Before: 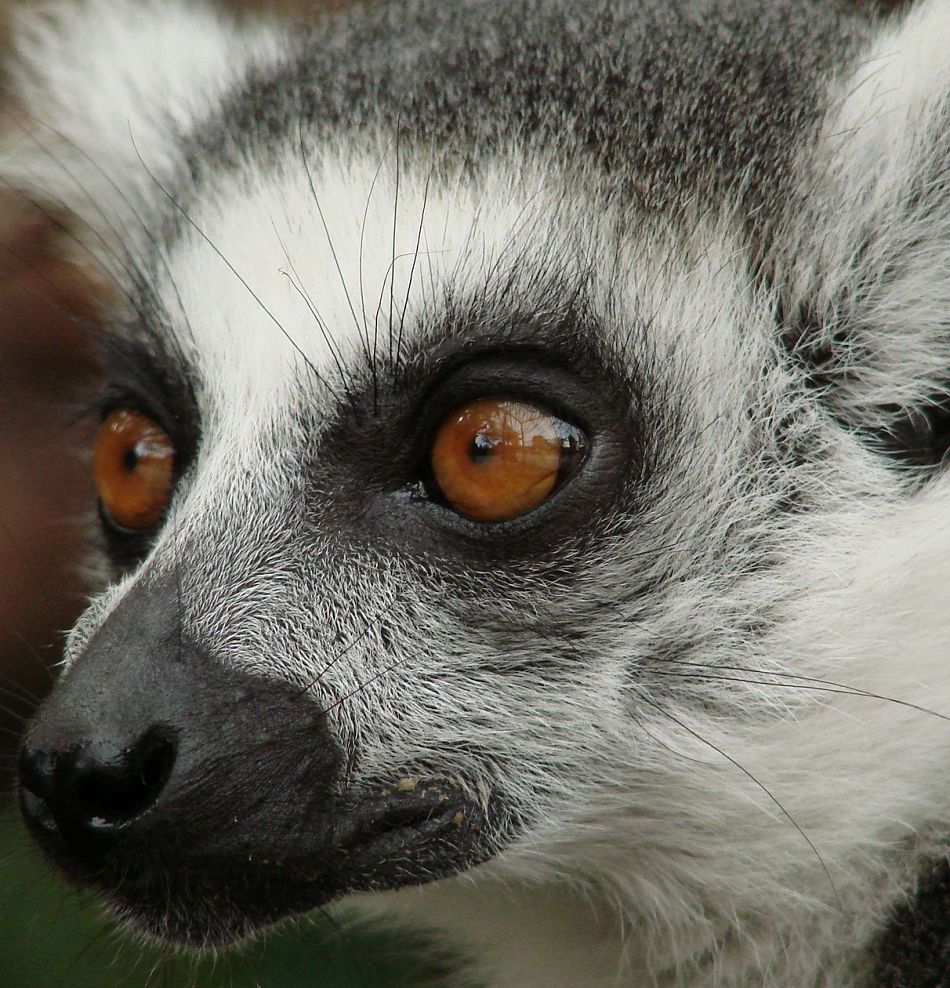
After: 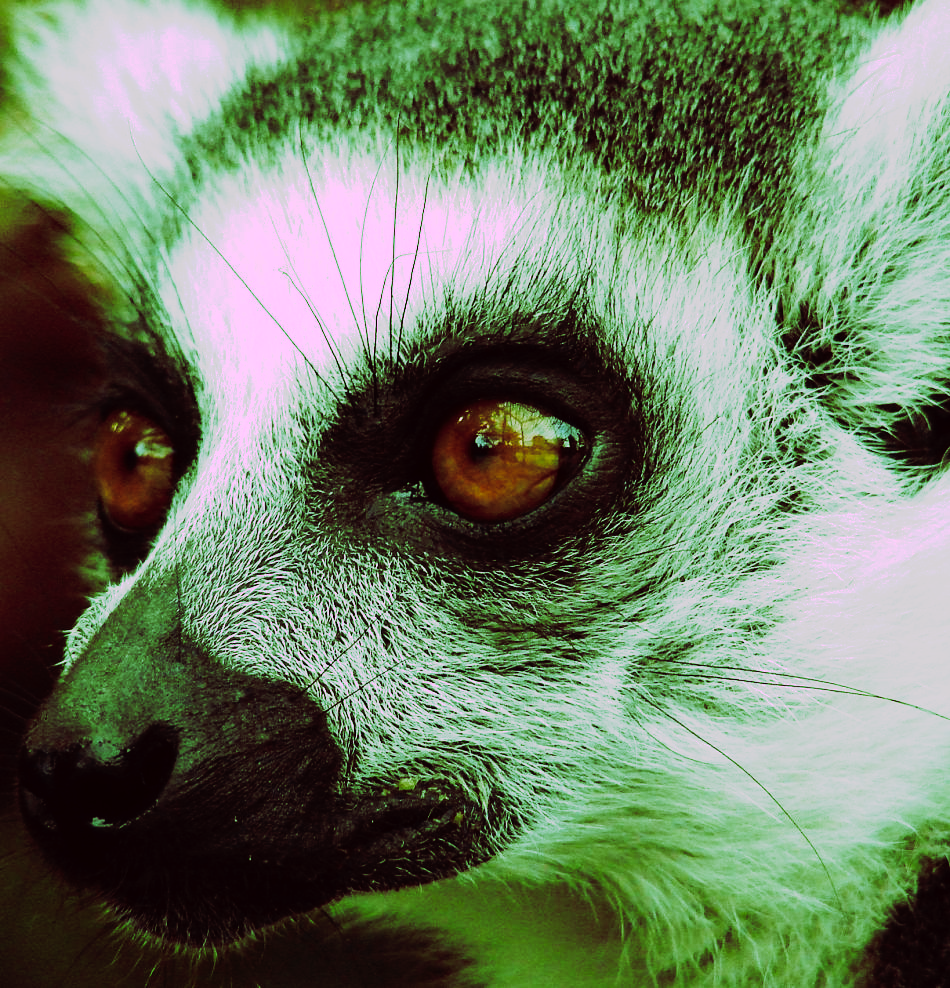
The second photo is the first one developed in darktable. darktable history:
tone curve: curves: ch0 [(0, 0) (0.003, 0.001) (0.011, 0.005) (0.025, 0.009) (0.044, 0.014) (0.069, 0.019) (0.1, 0.028) (0.136, 0.039) (0.177, 0.073) (0.224, 0.134) (0.277, 0.218) (0.335, 0.343) (0.399, 0.488) (0.468, 0.608) (0.543, 0.699) (0.623, 0.773) (0.709, 0.819) (0.801, 0.852) (0.898, 0.874) (1, 1)], preserve colors none
color look up table: target L [85.8, 86.8, 84, 66.16, 64.54, 68.74, 61.53, 60.9, 62.06, 61.25, 53.67, 49.23, 41.34, 26.59, 202.69, 90.28, 78.49, 76.47, 72.28, 50.87, 60.27, 47.13, 44.51, 31.8, 32.66, 6.684, 91.59, 84.73, 70.21, 60.66, 67.96, 58.52, 48.16, 43.45, 35.97, 36.48, 38.2, 28.99, 29.15, 21.08, 19.88, 88.81, 64.67, 65.07, 66.83, 55.68, 49.42, 35.95, 4.363], target a [45.12, 46.02, 32.38, -42.65, -33.55, -31.93, -57.49, -51.68, -33.12, -38.35, -45.62, -32.9, -22.8, -15.98, 0, 44.23, 25.16, 28.64, 38.48, 50.19, -11.6, 63.25, -7.093, 9.263, 27.47, 25.6, 46.87, 64.66, -18.08, 91.61, 63.79, -9.134, 14.16, 39.57, 53, 37.62, 14.01, -1.915, 46.01, 25.16, 26.19, 46.13, -31.67, -28.45, -18.34, -20.78, -25.81, -3.808, 1.251], target b [-36.36, 60.84, 84.58, 55.87, -66.47, 41.28, 30.68, 19.15, 49.91, 37.96, 37.87, 31.81, 14.42, 18.44, -0.002, -10.77, 76.3, 63.32, 24.65, 39.65, 28.77, 1.052, 28.2, 17.72, 24.8, 9.773, -27.97, -38.05, -2.208, -73.56, -48.29, -81.11, -31.08, -98.84, -117.69, -16.85, -75.54, -1.394, -113.67, -13.7, -34.57, -32.16, -72.53, -65.56, -65.74, -61.29, 1.101, -18.45, -9.711], num patches 49
